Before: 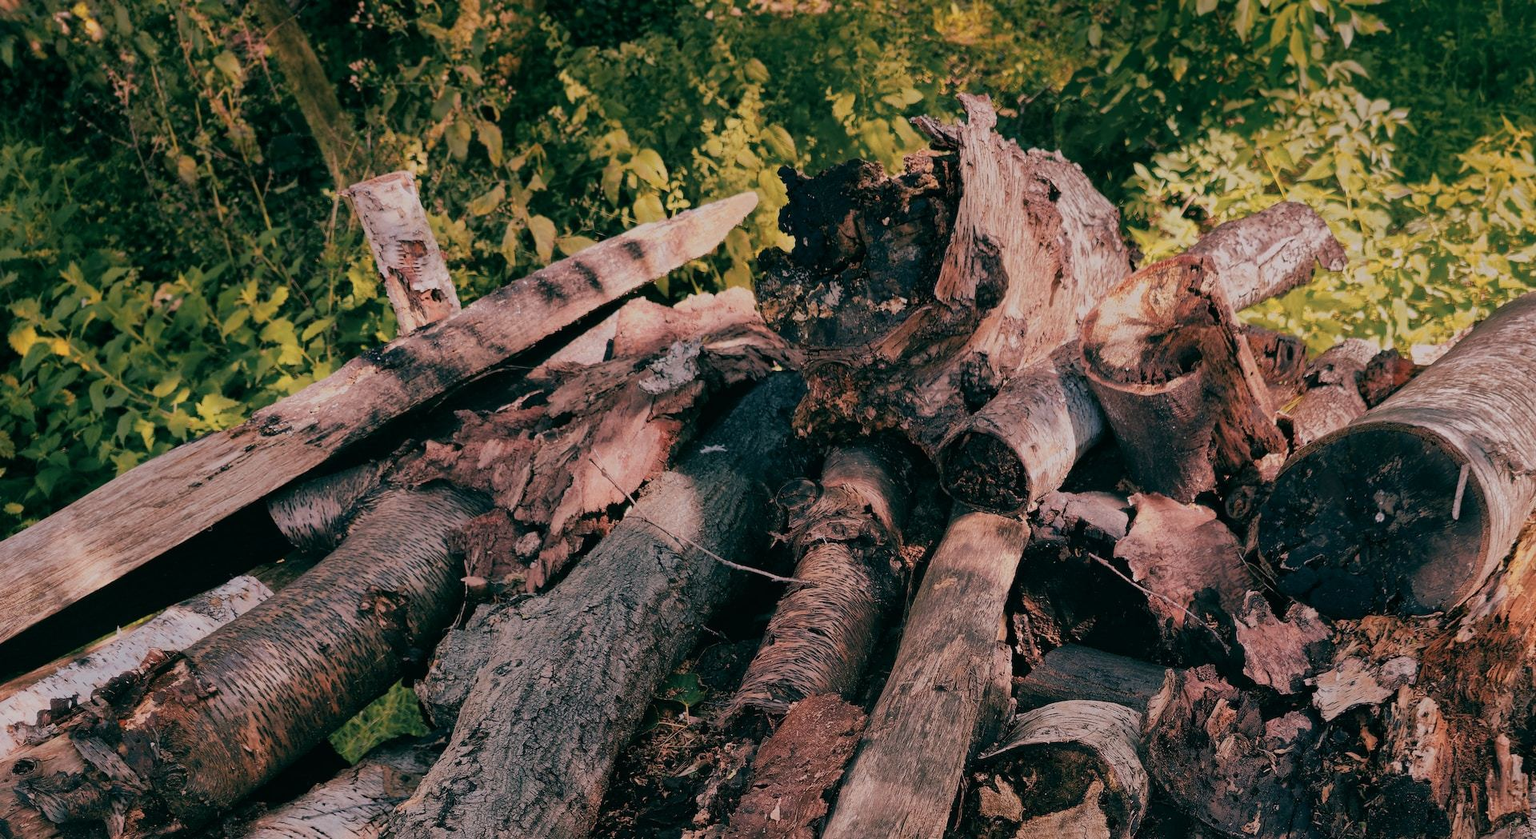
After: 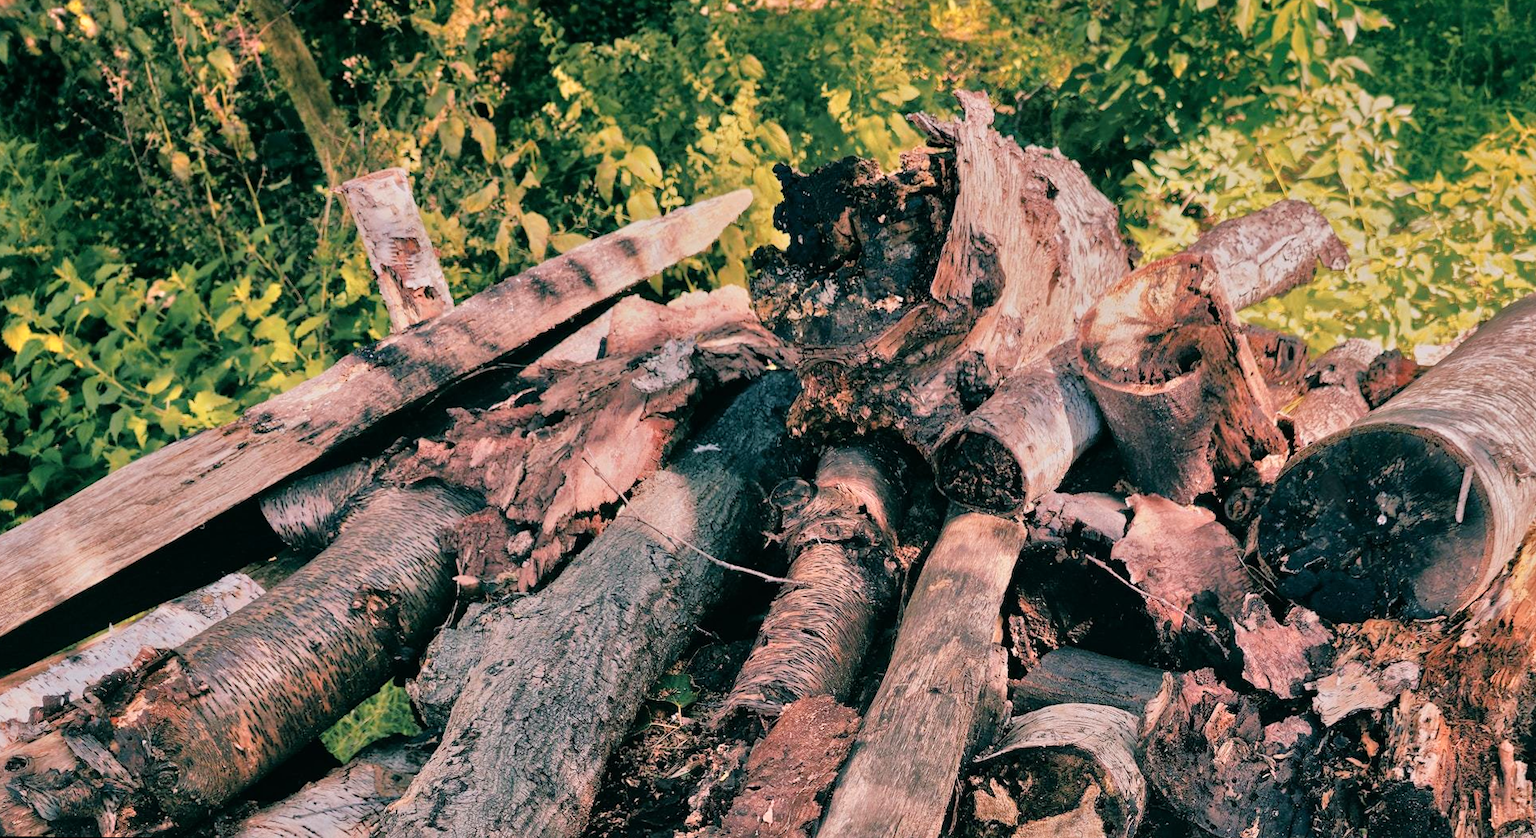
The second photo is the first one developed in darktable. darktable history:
tone equalizer: -7 EV 0.15 EV, -6 EV 0.6 EV, -5 EV 1.15 EV, -4 EV 1.33 EV, -3 EV 1.15 EV, -2 EV 0.6 EV, -1 EV 0.15 EV, mask exposure compensation -0.5 EV
rotate and perspective: rotation 0.192°, lens shift (horizontal) -0.015, crop left 0.005, crop right 0.996, crop top 0.006, crop bottom 0.99
